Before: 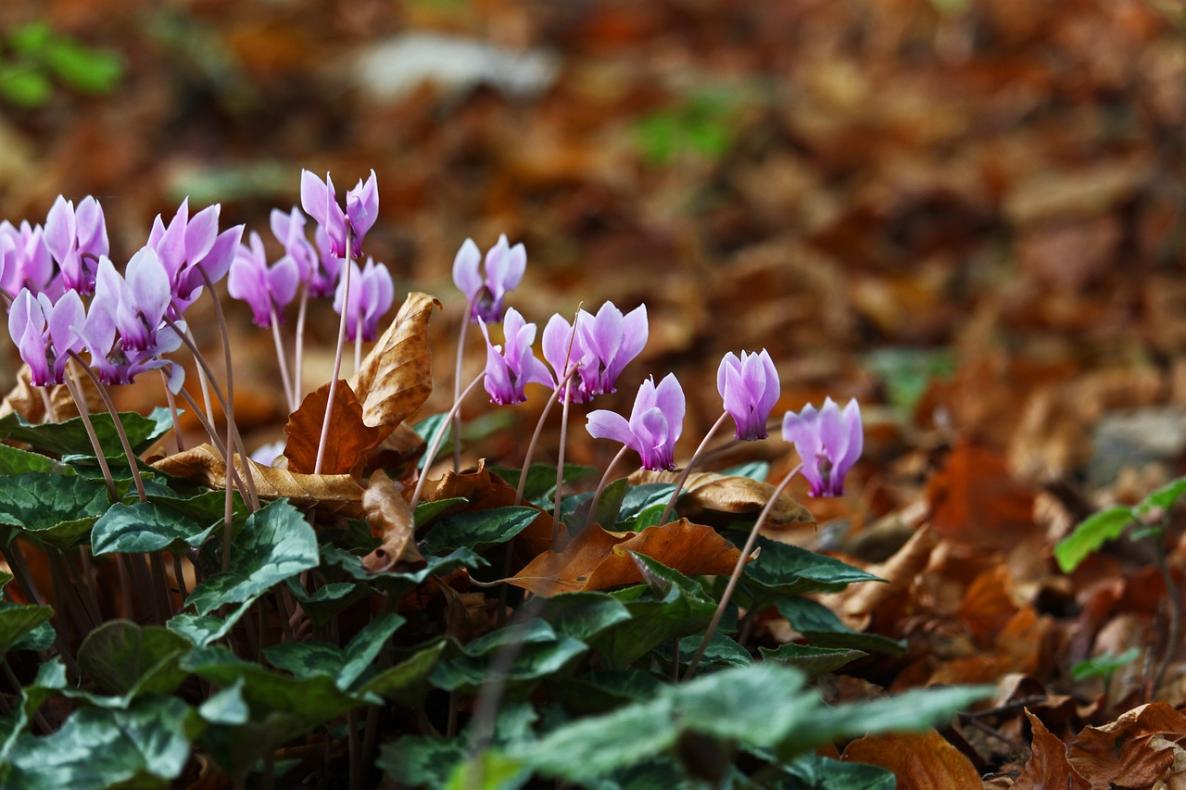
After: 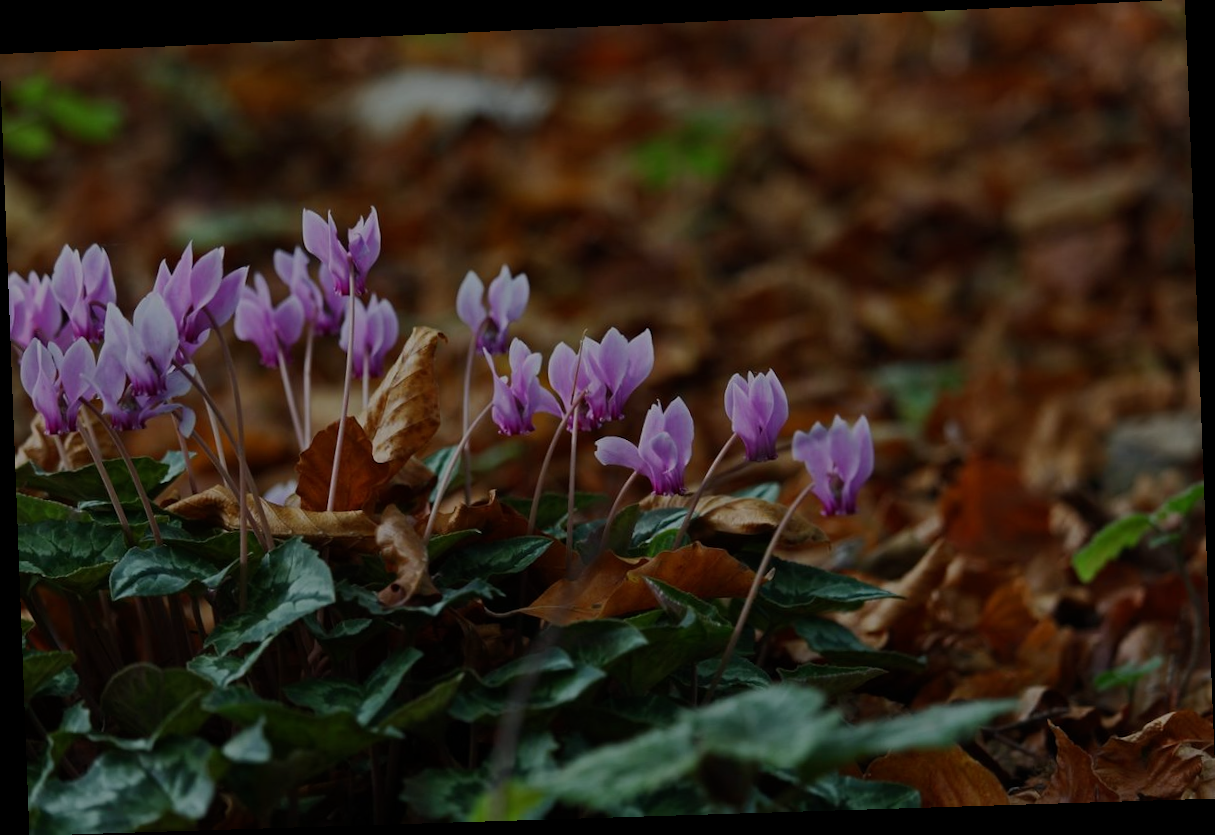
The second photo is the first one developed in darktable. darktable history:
rotate and perspective: rotation -2.22°, lens shift (horizontal) -0.022, automatic cropping off
exposure: exposure -1.468 EV, compensate highlight preservation false
